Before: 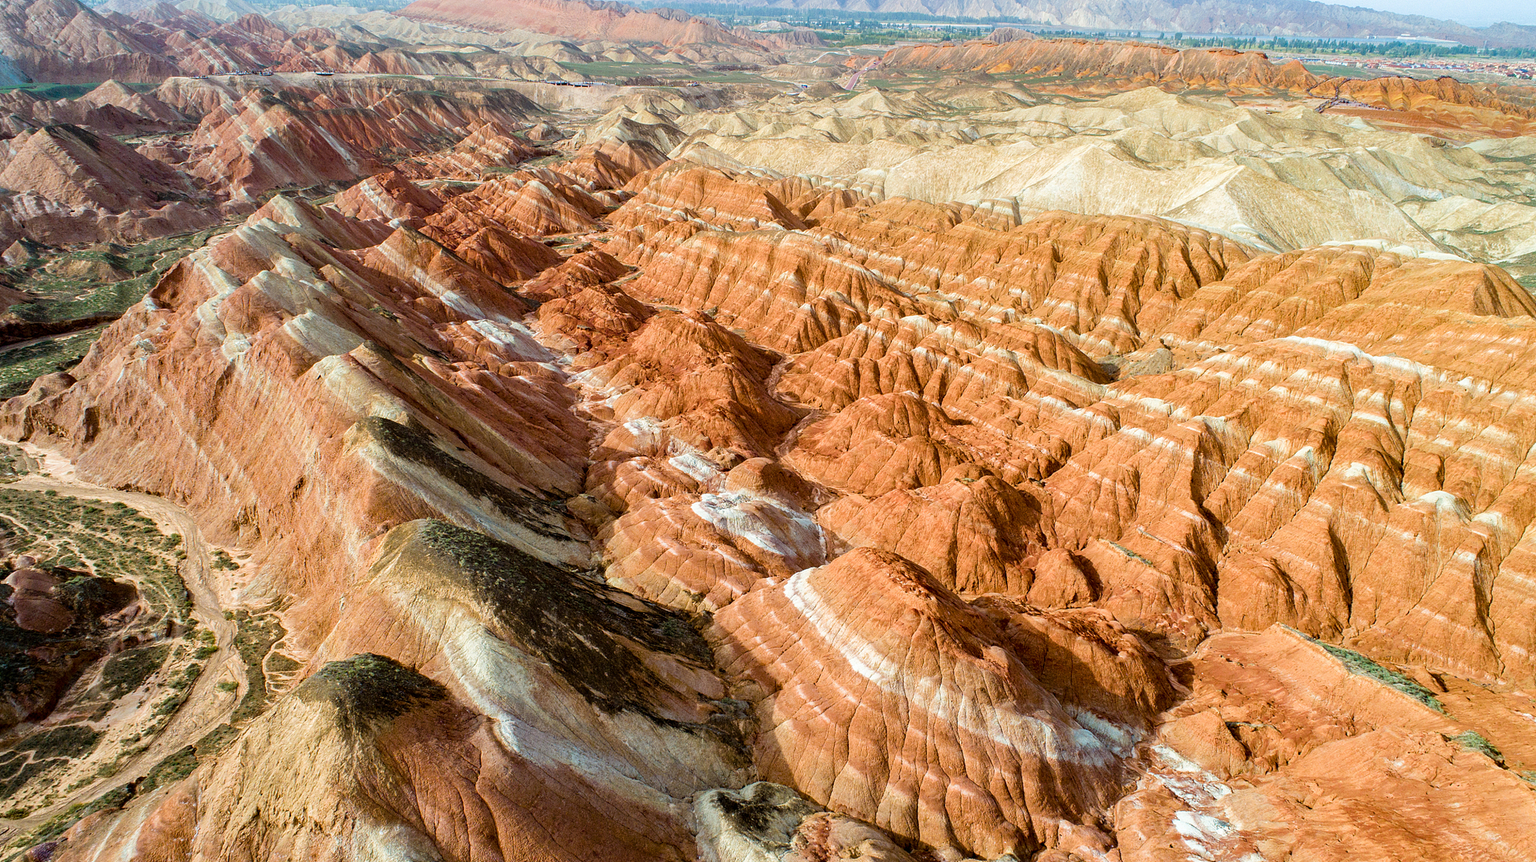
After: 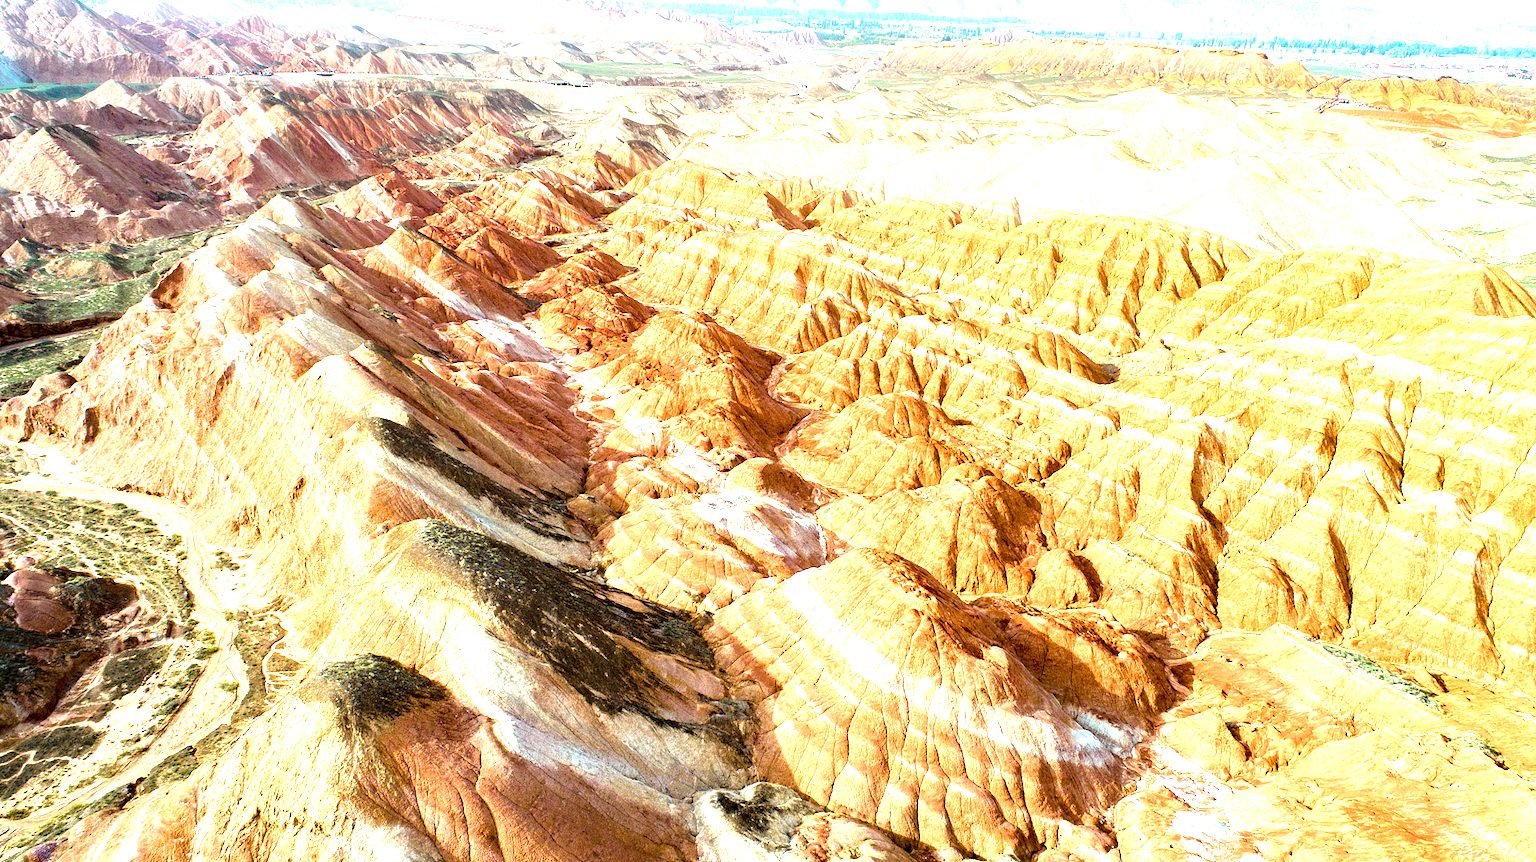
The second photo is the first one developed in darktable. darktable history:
exposure: black level correction 0, exposure 1.627 EV, compensate highlight preservation false
